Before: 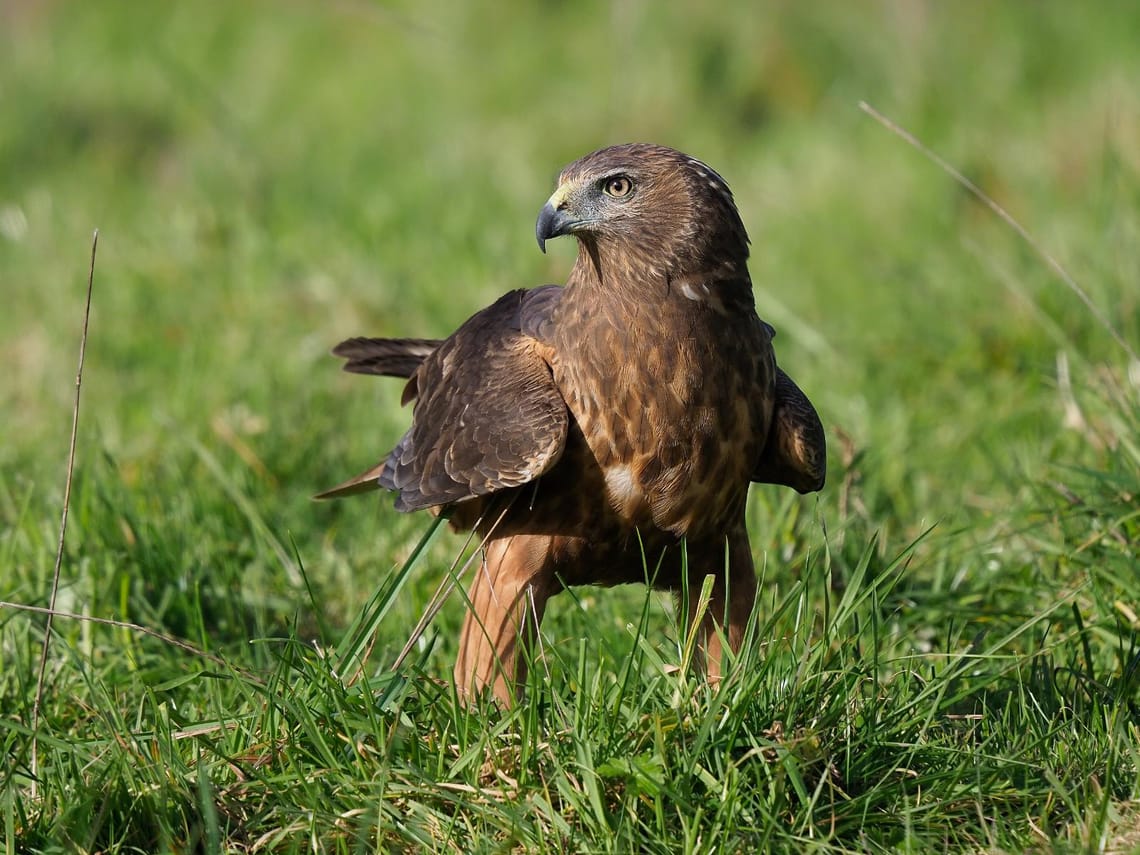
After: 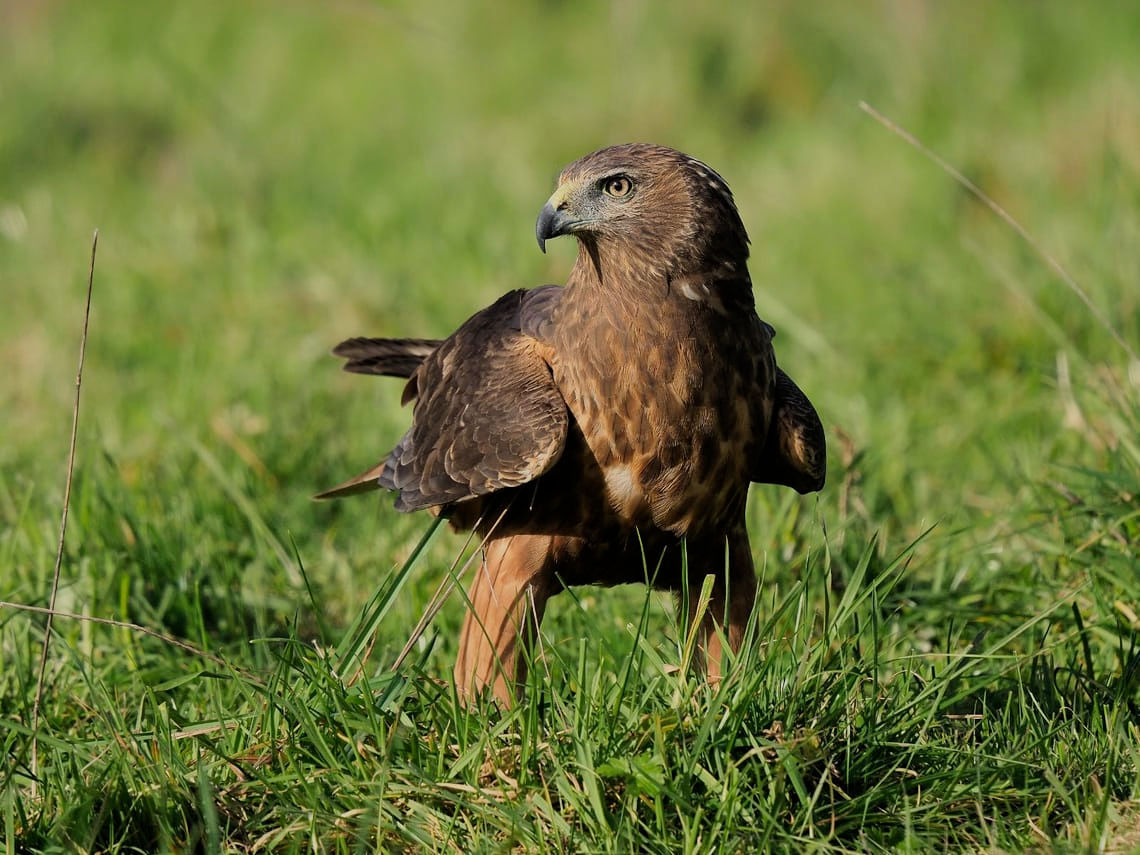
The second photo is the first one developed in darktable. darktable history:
white balance: red 1.029, blue 0.92
filmic rgb: black relative exposure -8.42 EV, white relative exposure 4.68 EV, hardness 3.82, color science v6 (2022)
